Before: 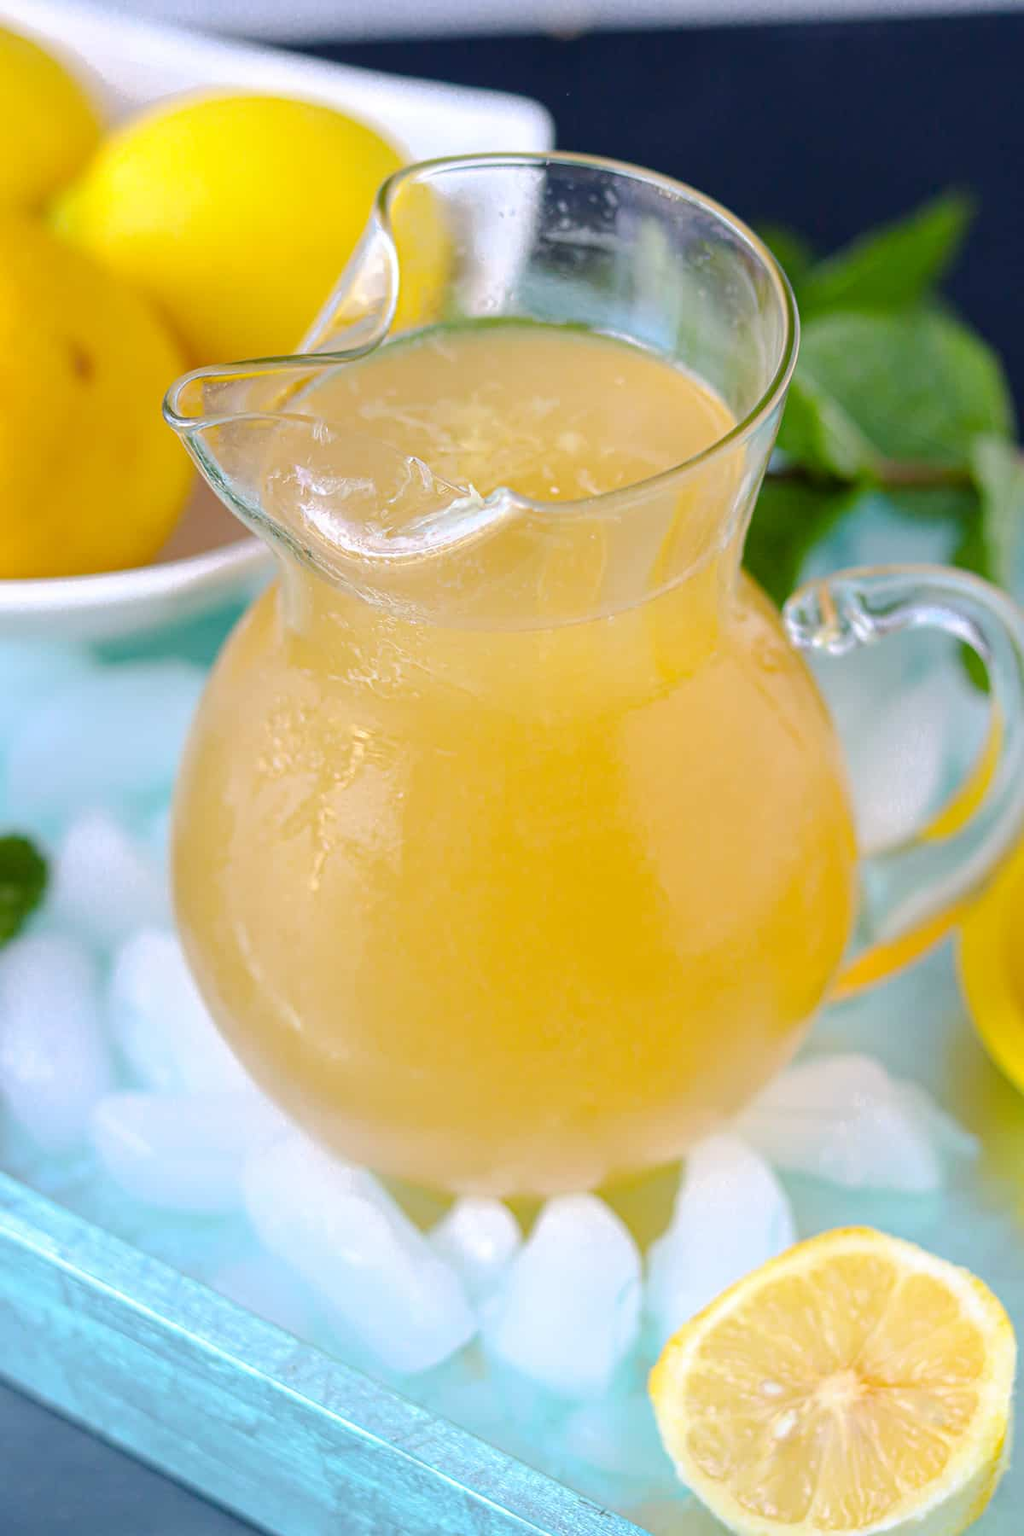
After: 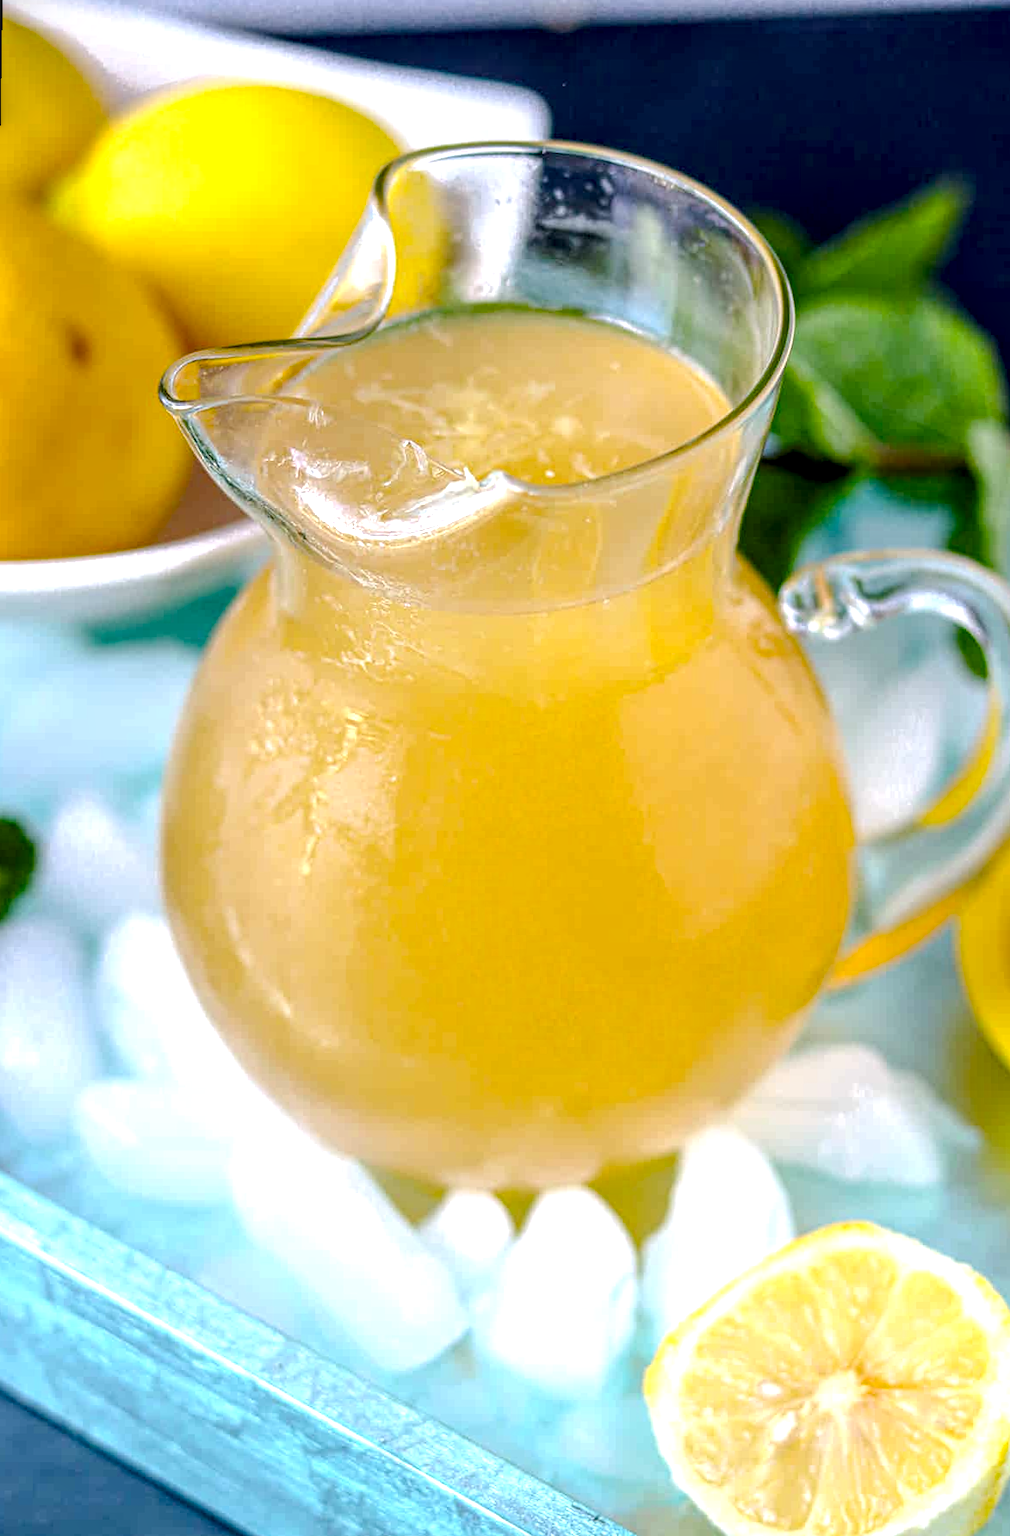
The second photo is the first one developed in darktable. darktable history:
rotate and perspective: rotation 0.226°, lens shift (vertical) -0.042, crop left 0.023, crop right 0.982, crop top 0.006, crop bottom 0.994
local contrast: highlights 0%, shadows 0%, detail 182%
color balance rgb: global offset › luminance -0.51%, perceptual saturation grading › global saturation 27.53%, perceptual saturation grading › highlights -25%, perceptual saturation grading › shadows 25%, perceptual brilliance grading › highlights 6.62%, perceptual brilliance grading › mid-tones 17.07%, perceptual brilliance grading › shadows -5.23%
